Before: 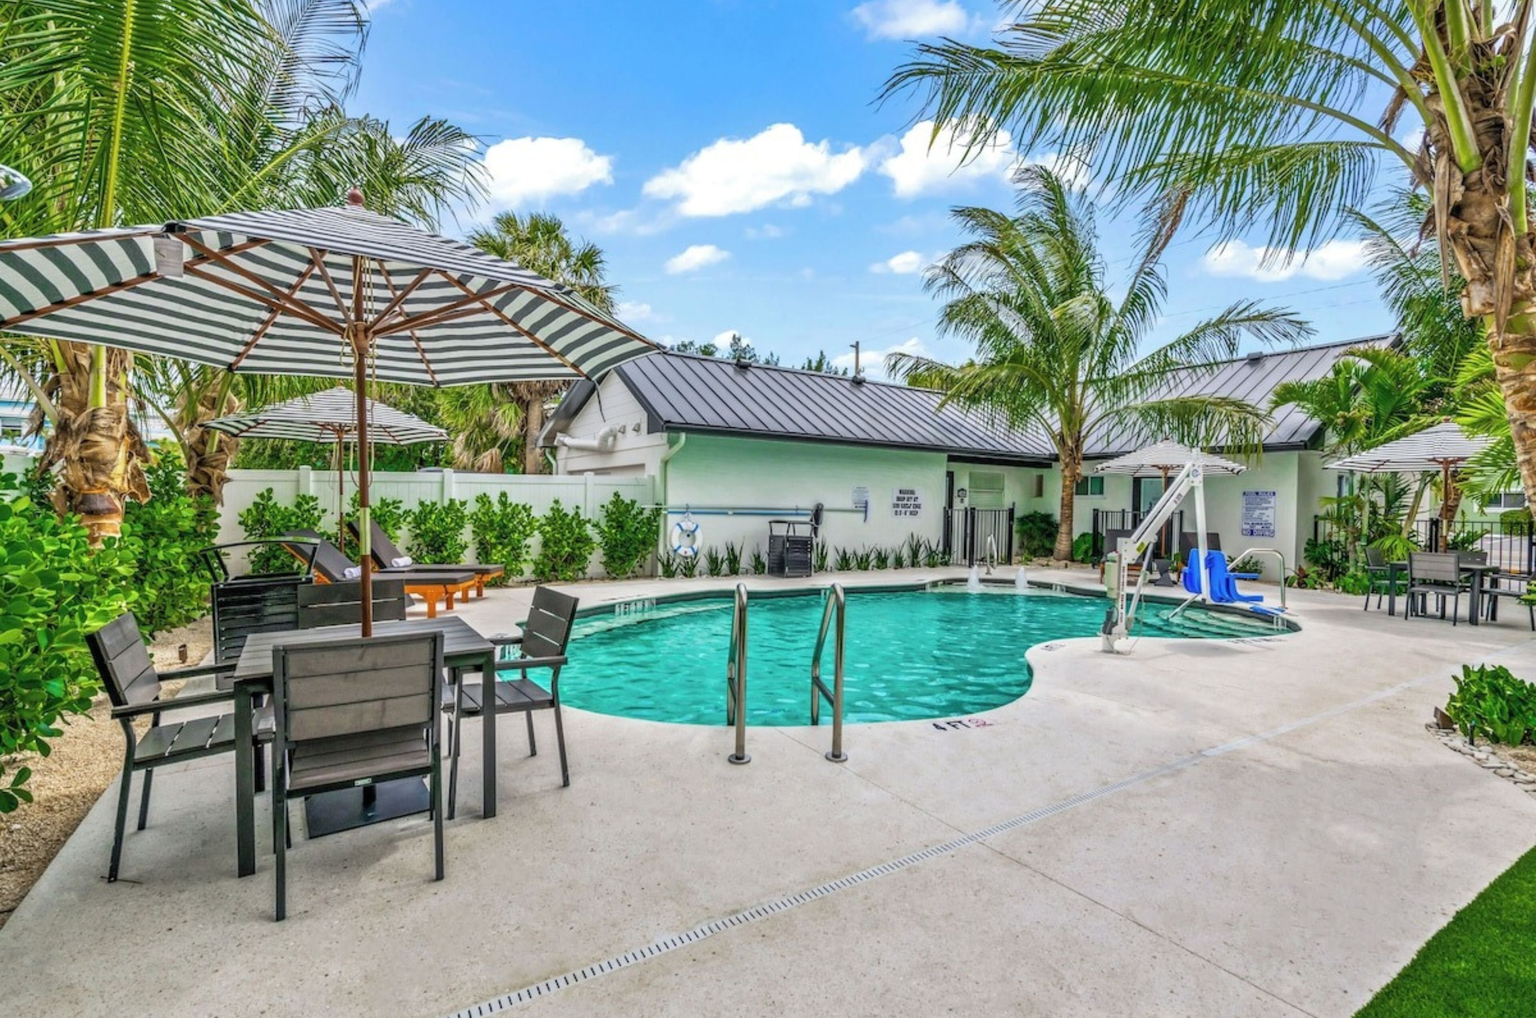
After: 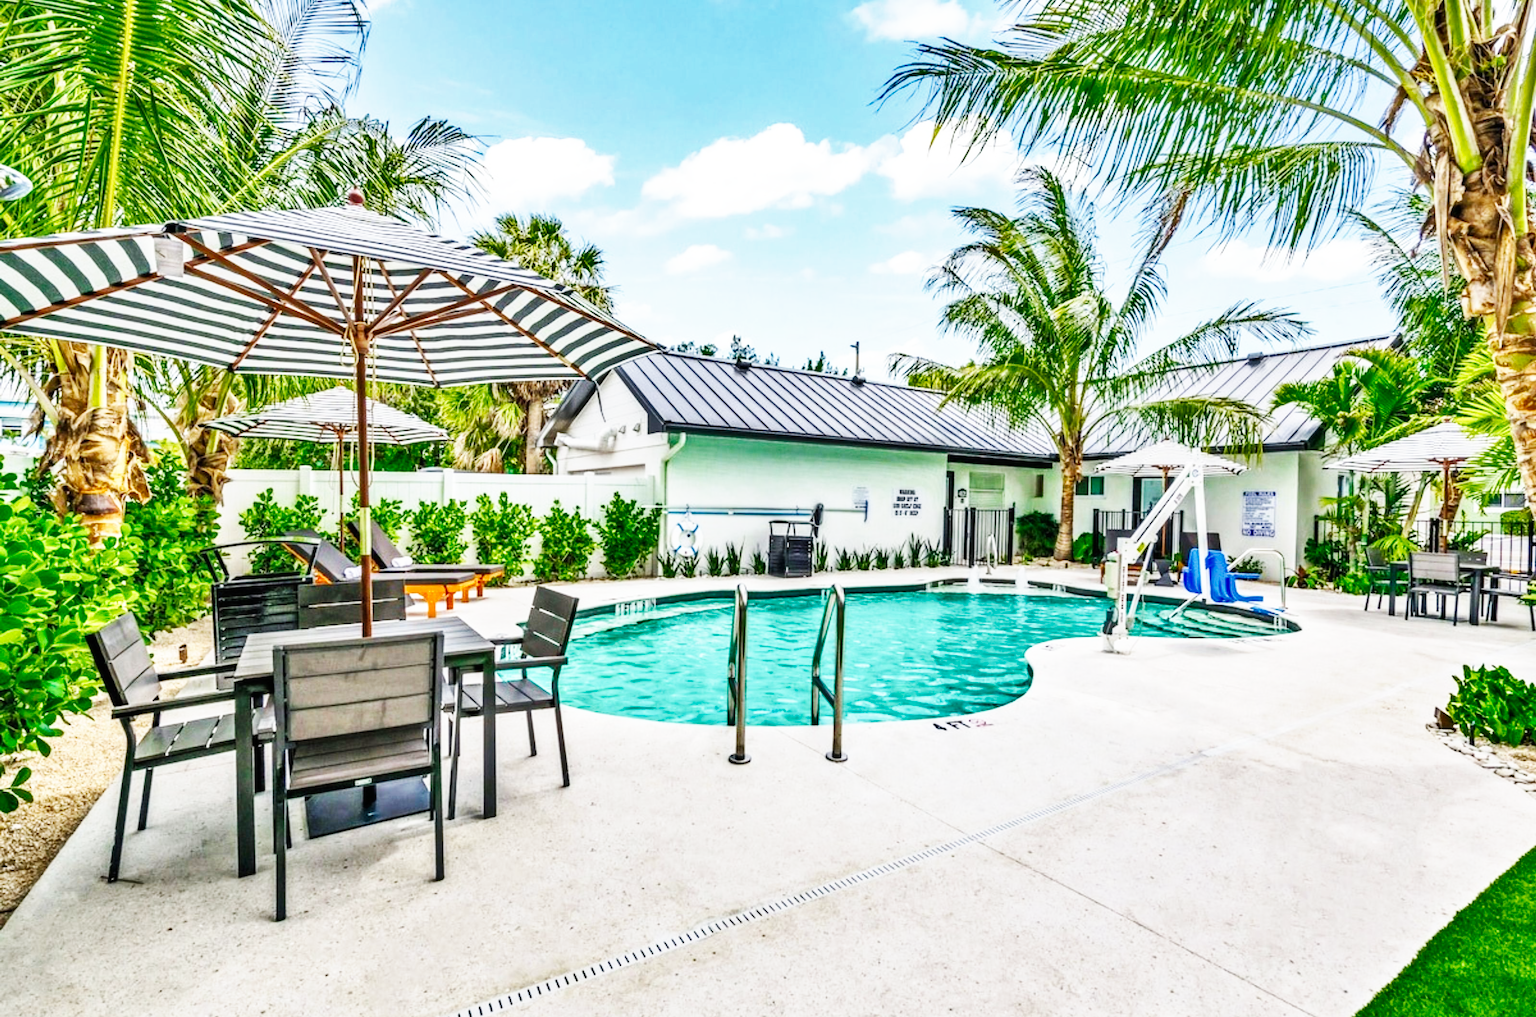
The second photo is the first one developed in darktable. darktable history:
shadows and highlights: radius 133.83, soften with gaussian
base curve: curves: ch0 [(0, 0) (0.007, 0.004) (0.027, 0.03) (0.046, 0.07) (0.207, 0.54) (0.442, 0.872) (0.673, 0.972) (1, 1)], preserve colors none
